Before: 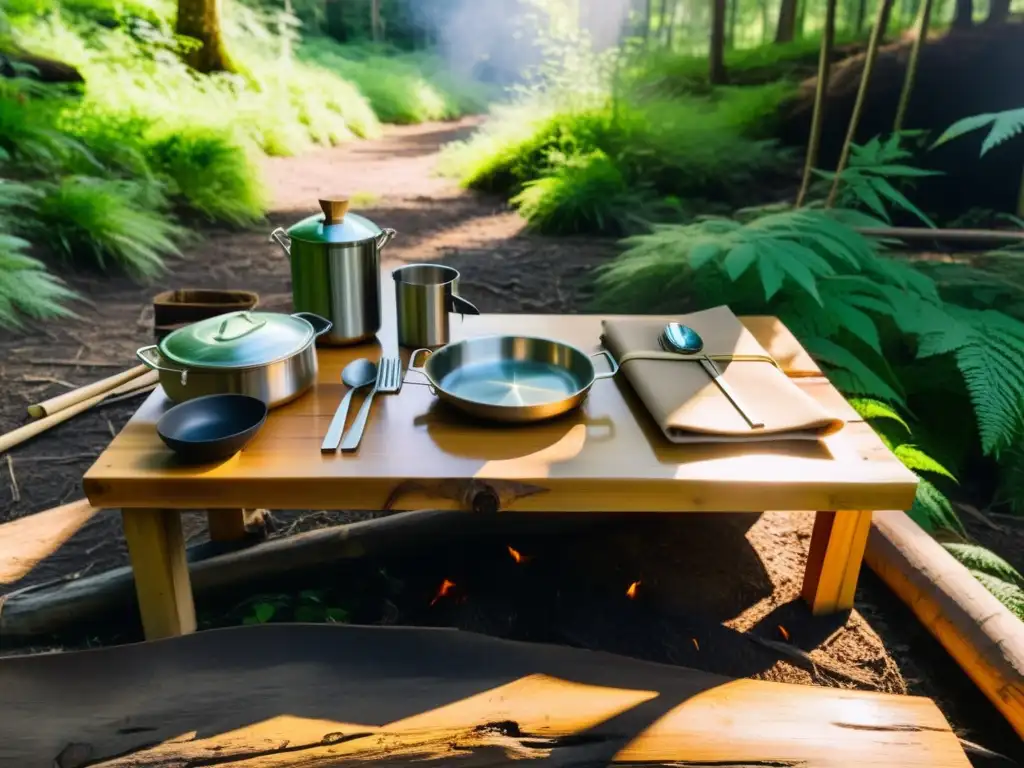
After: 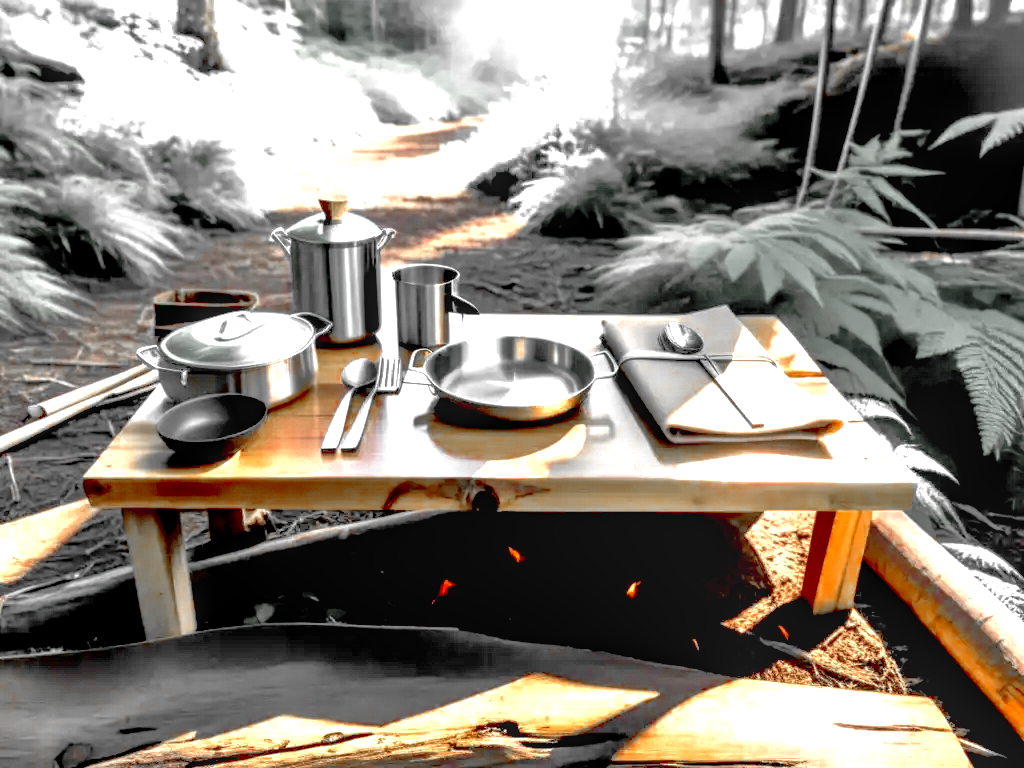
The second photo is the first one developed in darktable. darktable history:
local contrast: detail 130%
base curve: curves: ch0 [(0, 0) (0.74, 0.67) (1, 1)], preserve colors none
color zones: curves: ch0 [(0, 0.497) (0.096, 0.361) (0.221, 0.538) (0.429, 0.5) (0.571, 0.5) (0.714, 0.5) (0.857, 0.5) (1, 0.497)]; ch1 [(0, 0.5) (0.143, 0.5) (0.257, -0.002) (0.429, 0.04) (0.571, -0.001) (0.714, -0.015) (0.857, 0.024) (1, 0.5)]
tone equalizer: -7 EV 0.163 EV, -6 EV 0.582 EV, -5 EV 1.17 EV, -4 EV 1.33 EV, -3 EV 1.15 EV, -2 EV 0.6 EV, -1 EV 0.155 EV
exposure: black level correction 0.011, exposure 1.077 EV, compensate exposure bias true, compensate highlight preservation false
